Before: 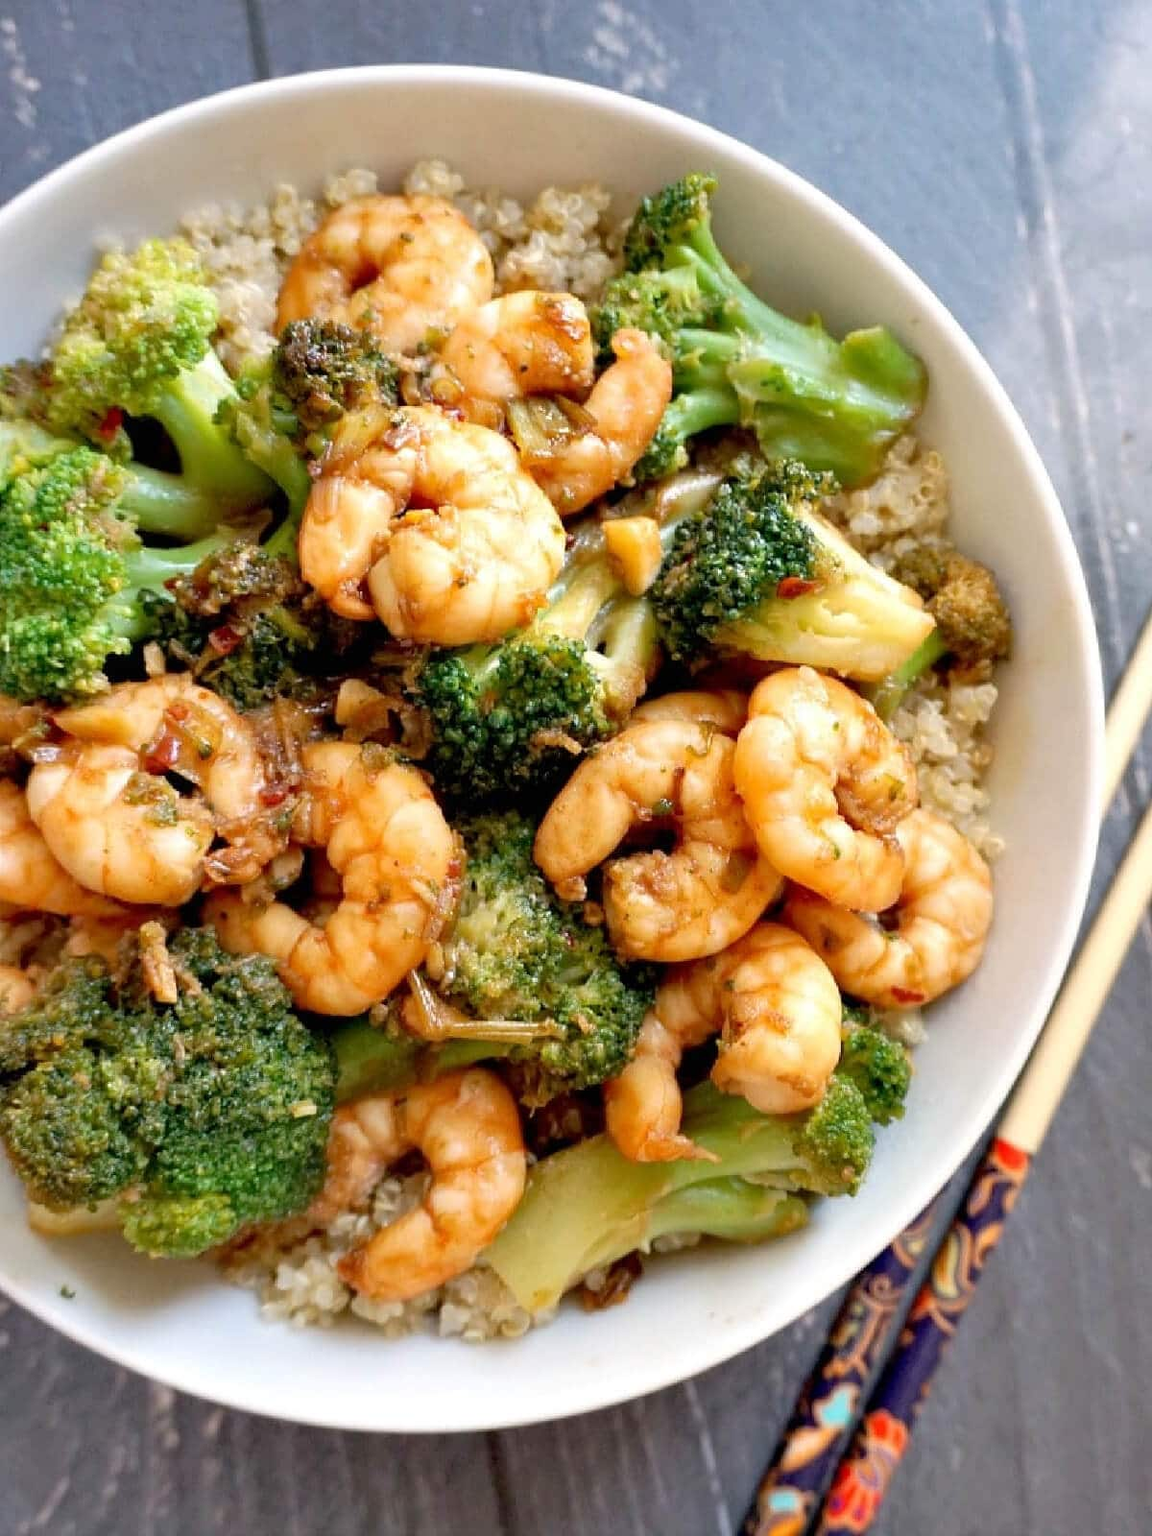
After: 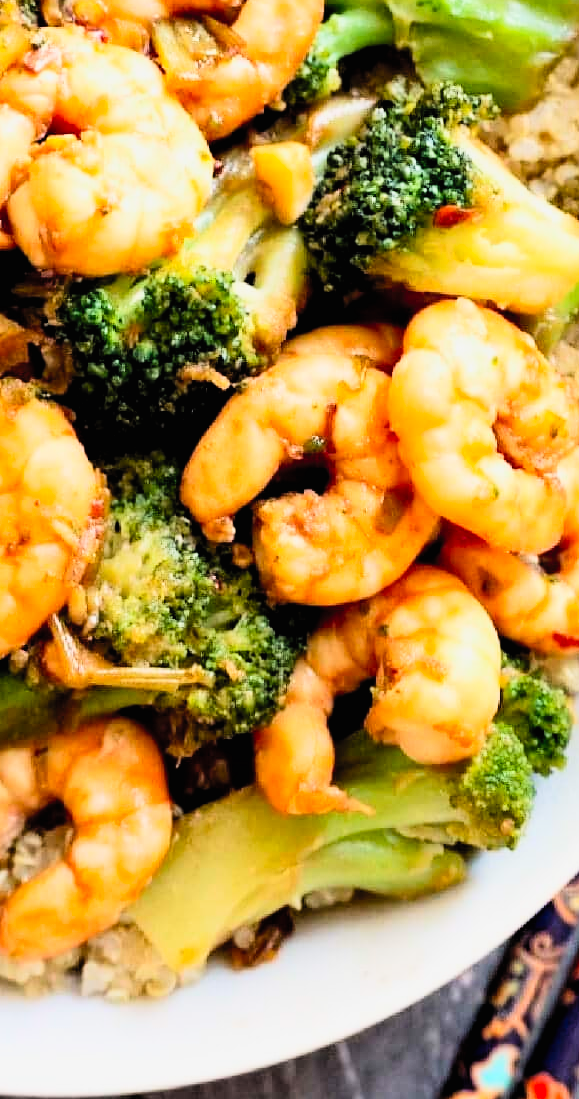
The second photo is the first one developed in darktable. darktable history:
crop: left 31.408%, top 24.809%, right 20.309%, bottom 6.496%
filmic rgb: black relative exposure -5.11 EV, white relative exposure 3.96 EV, hardness 2.9, contrast 1.297, highlights saturation mix -28.71%
exposure: compensate highlight preservation false
contrast brightness saturation: contrast 0.236, brightness 0.244, saturation 0.382
